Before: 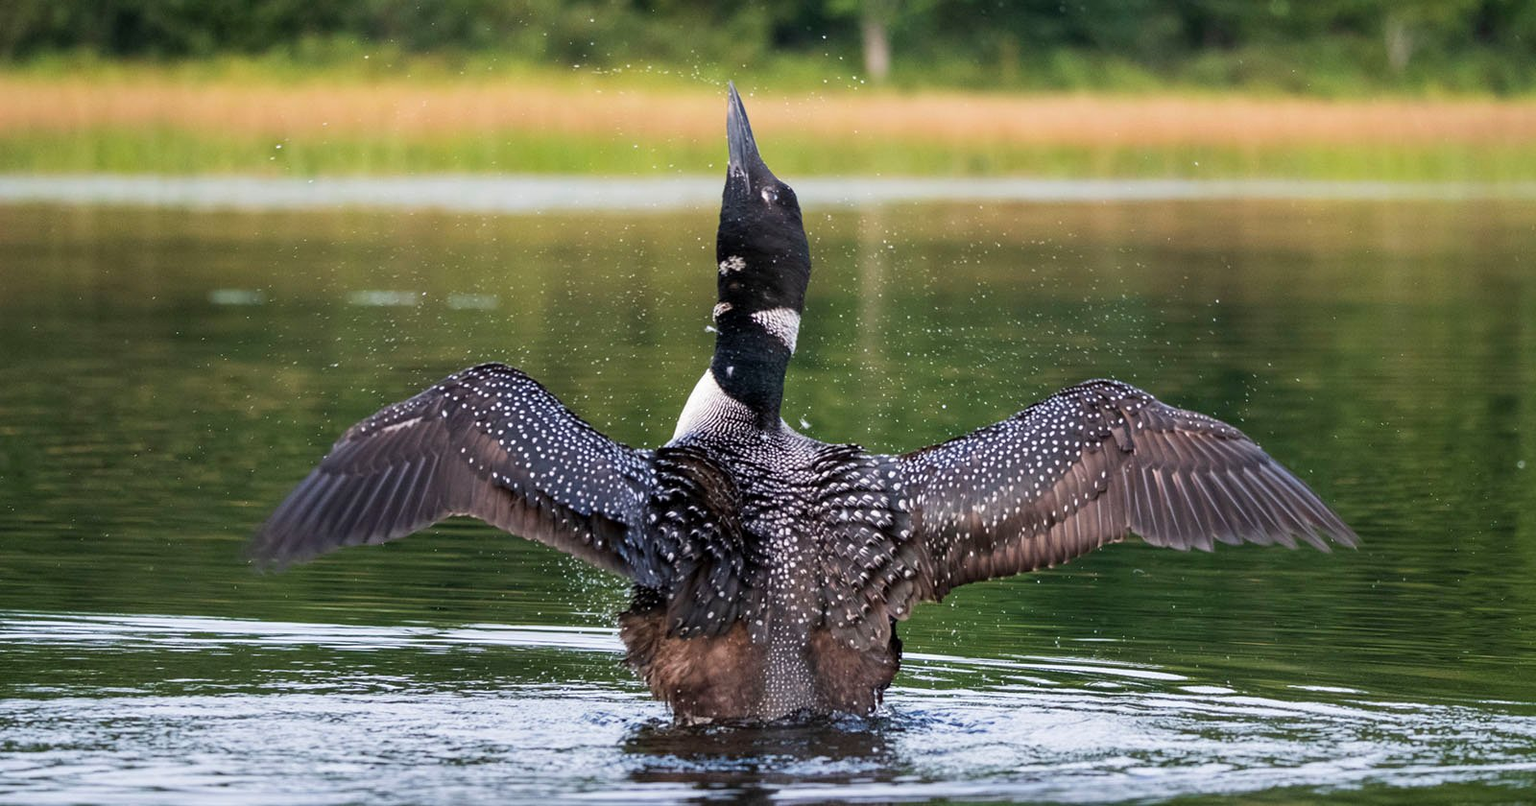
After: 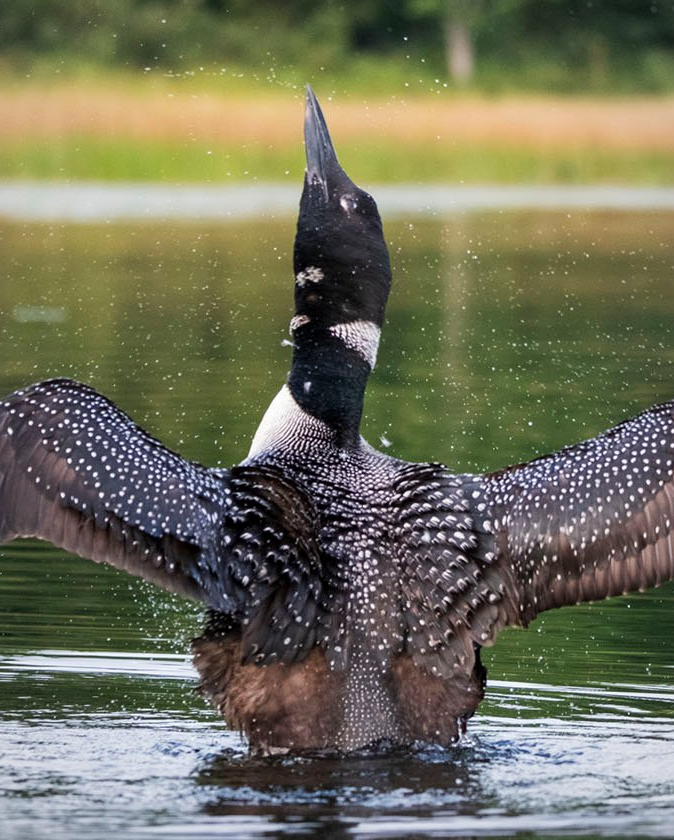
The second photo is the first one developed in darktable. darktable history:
crop: left 28.341%, right 29.495%
vignetting: brightness -0.175, saturation -0.308, unbound false
